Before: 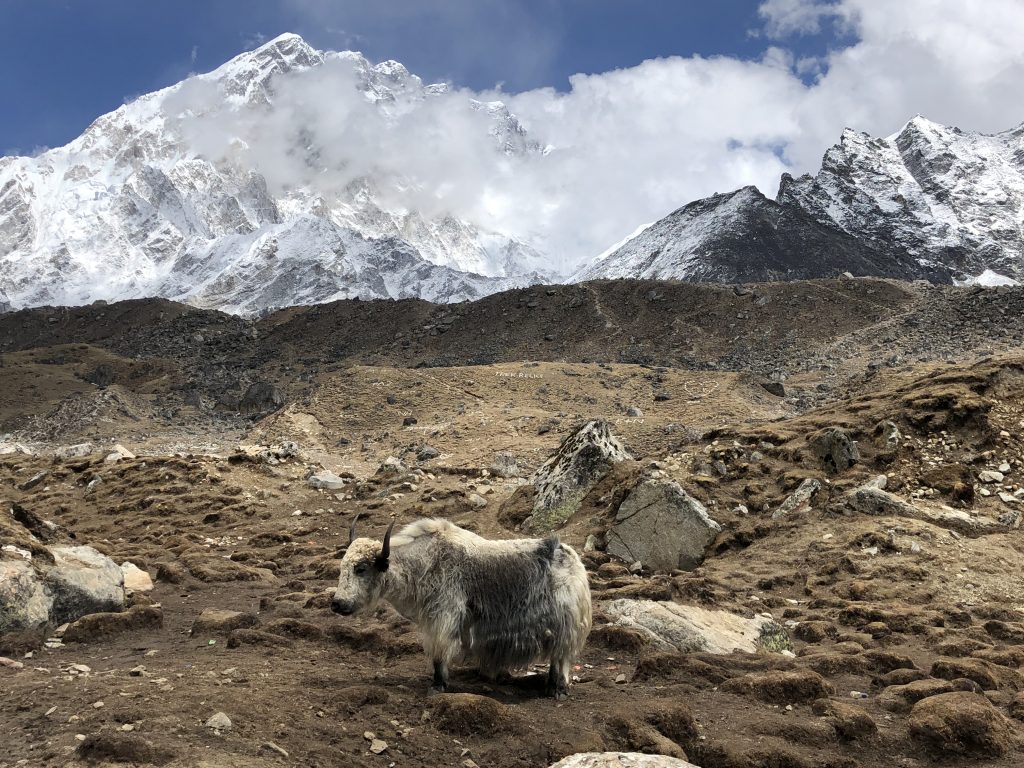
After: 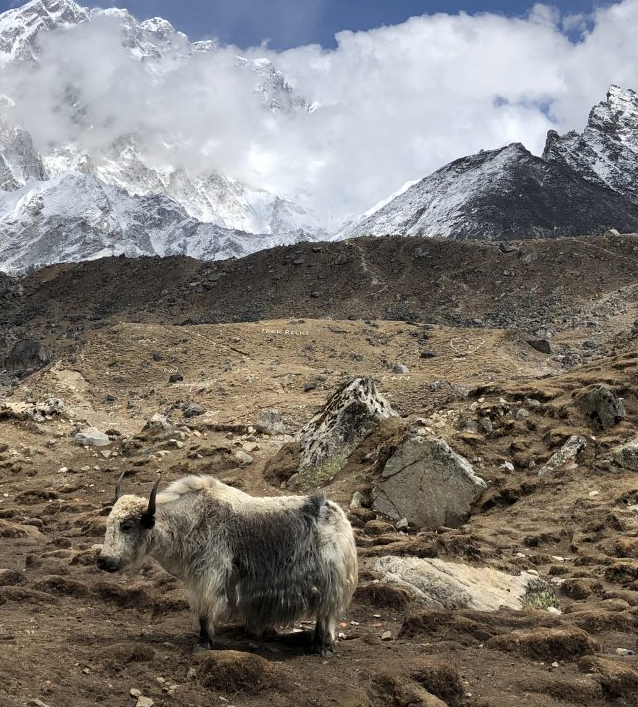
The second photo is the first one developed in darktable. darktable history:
crop and rotate: left 22.918%, top 5.629%, right 14.711%, bottom 2.247%
white balance: red 1, blue 1
